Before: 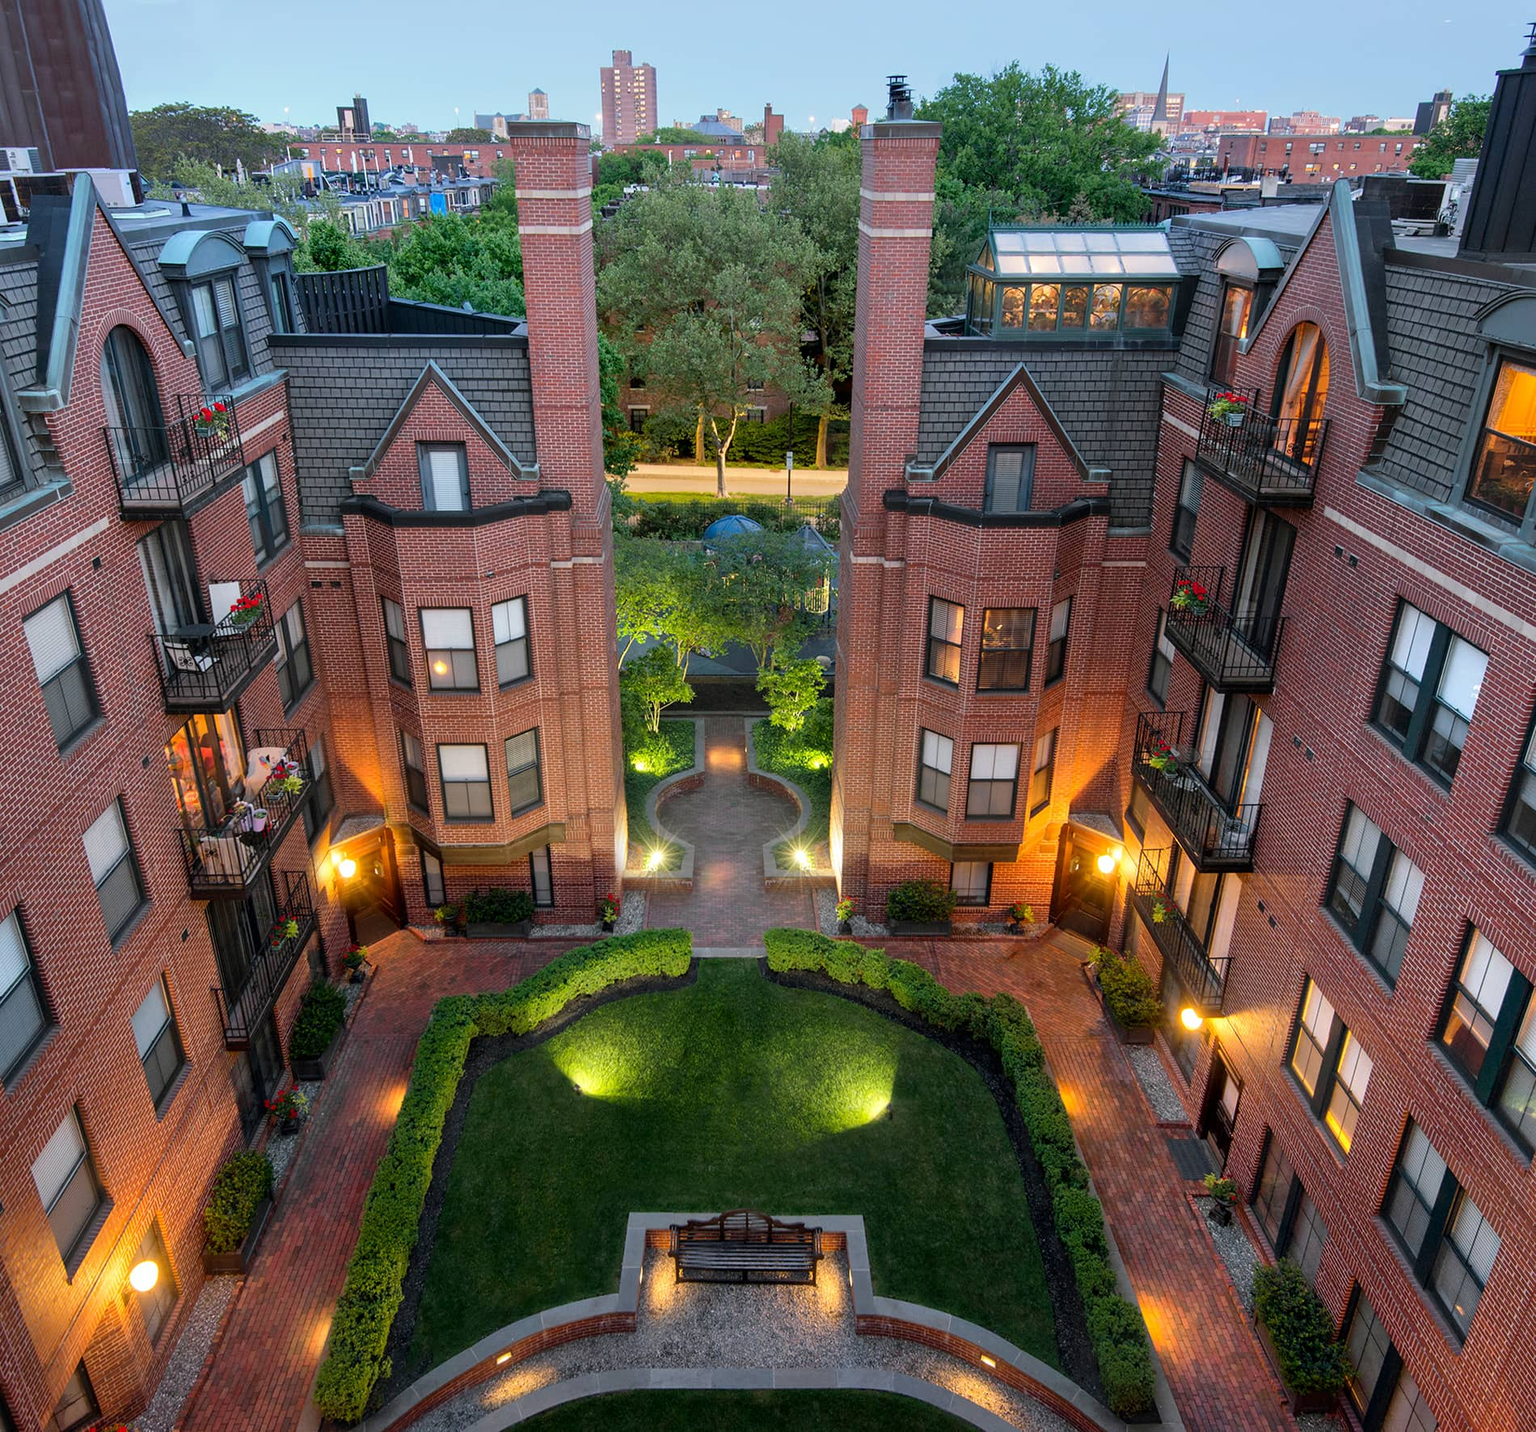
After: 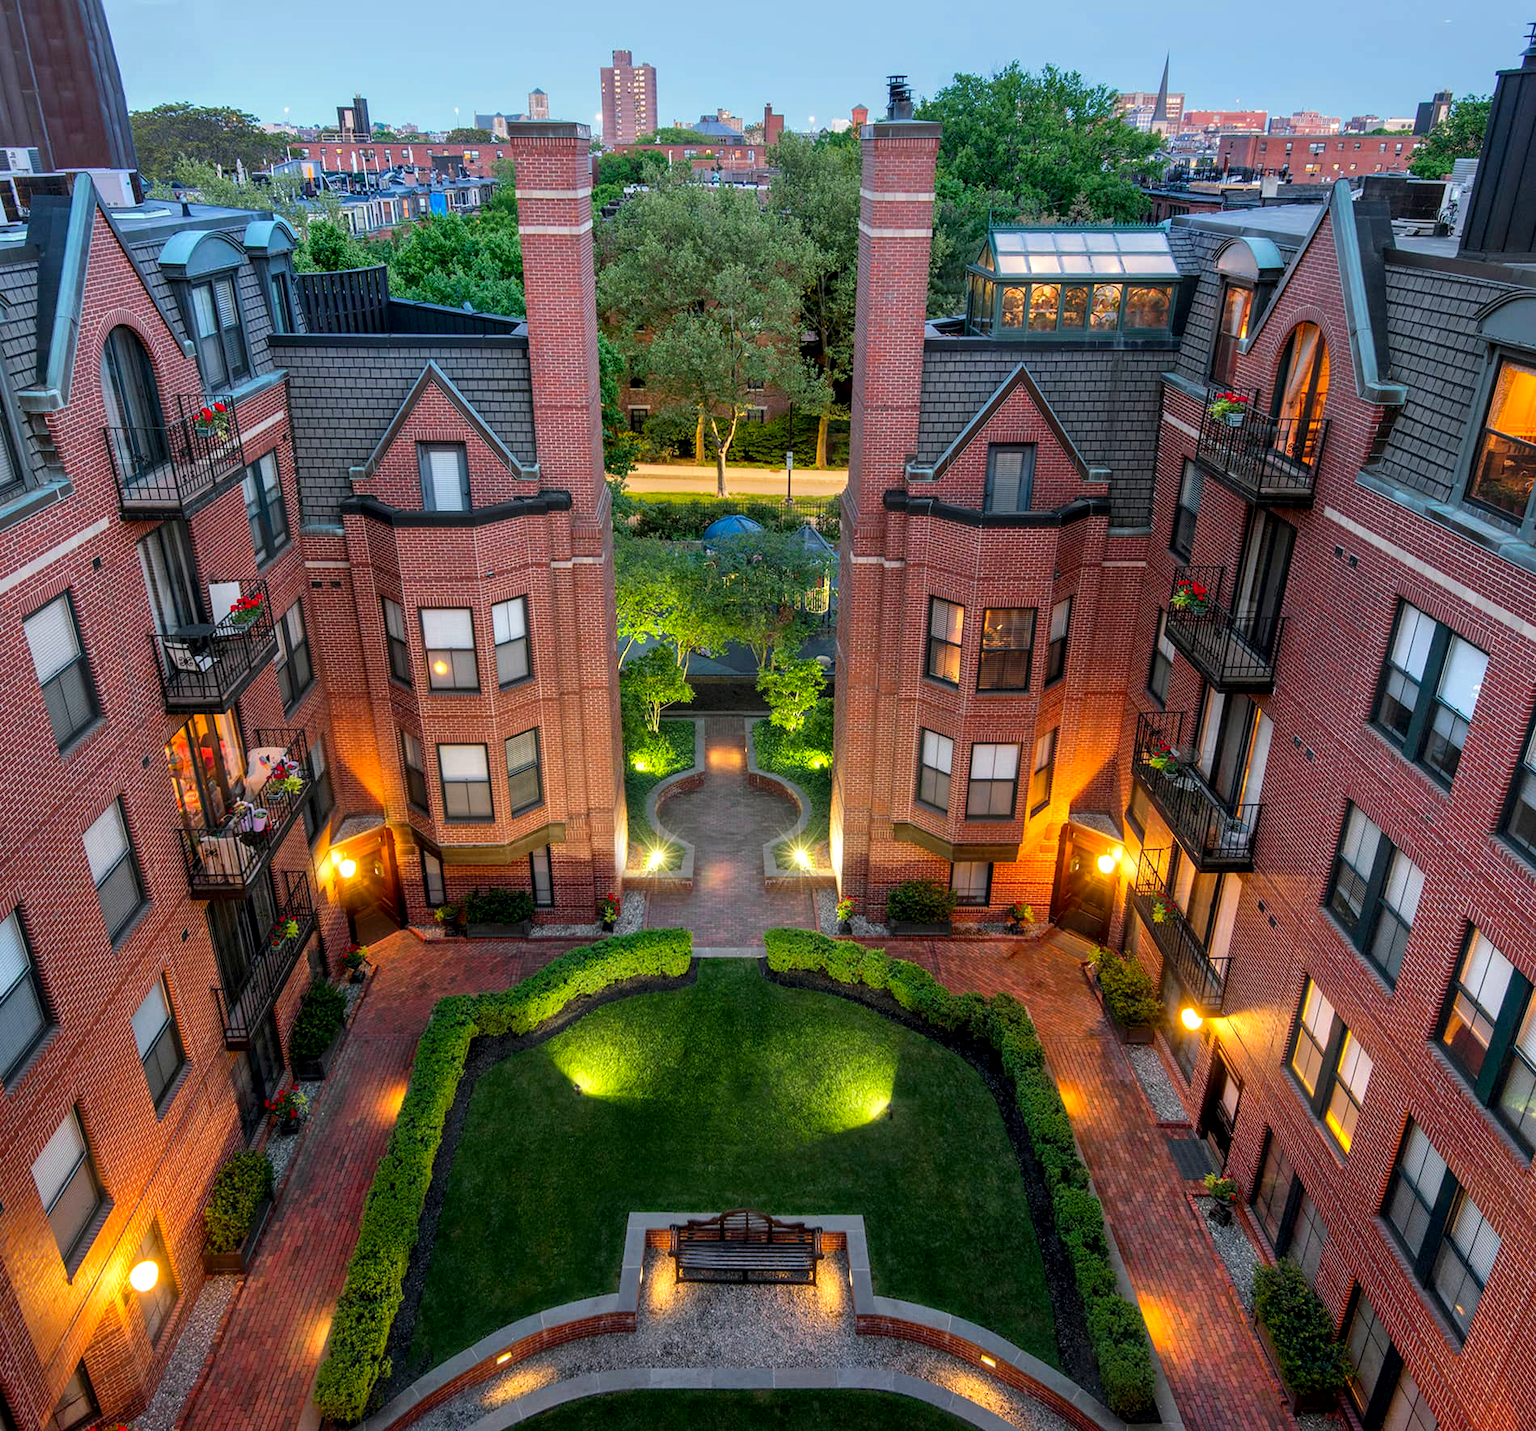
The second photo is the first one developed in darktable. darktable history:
color zones: curves: ch0 [(0, 0.613) (0.01, 0.613) (0.245, 0.448) (0.498, 0.529) (0.642, 0.665) (0.879, 0.777) (0.99, 0.613)]; ch1 [(0, 0) (0.143, 0) (0.286, 0) (0.429, 0) (0.571, 0) (0.714, 0) (0.857, 0)], mix -121.96%
local contrast: on, module defaults
